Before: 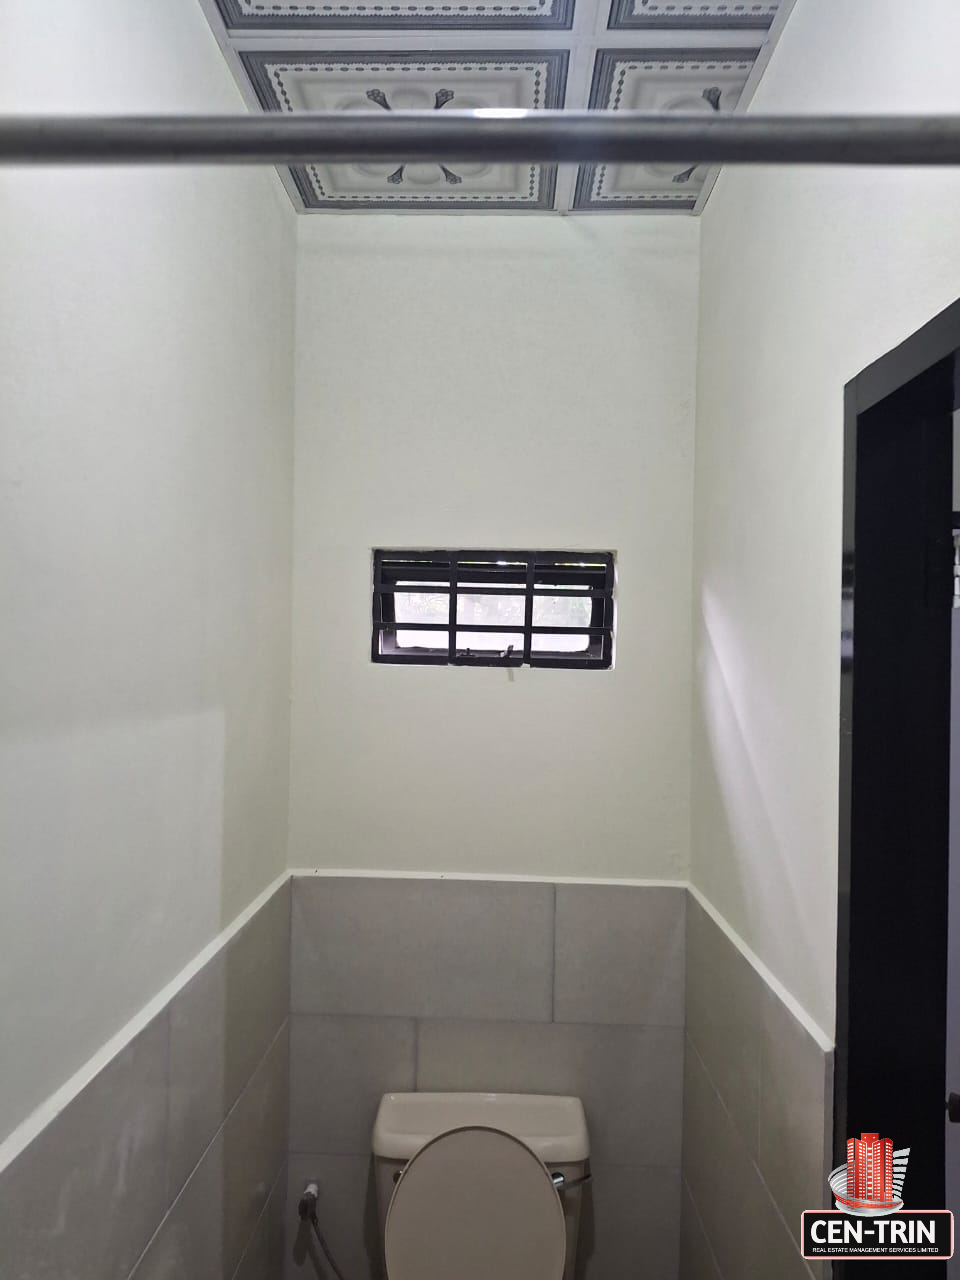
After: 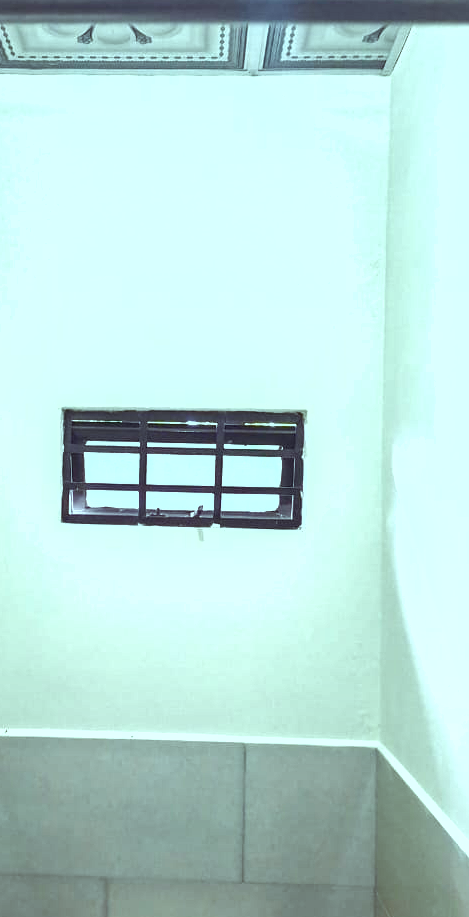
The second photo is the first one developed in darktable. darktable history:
crop: left 32.383%, top 10.953%, right 18.669%, bottom 17.391%
color balance rgb: highlights gain › chroma 5.382%, highlights gain › hue 198.04°, perceptual saturation grading › global saturation 20%, perceptual saturation grading › highlights -50.398%, perceptual saturation grading › shadows 30.273%
local contrast: on, module defaults
shadows and highlights: shadows 75.75, highlights -24.78, soften with gaussian
exposure: black level correction 0, exposure 1.1 EV, compensate highlight preservation false
